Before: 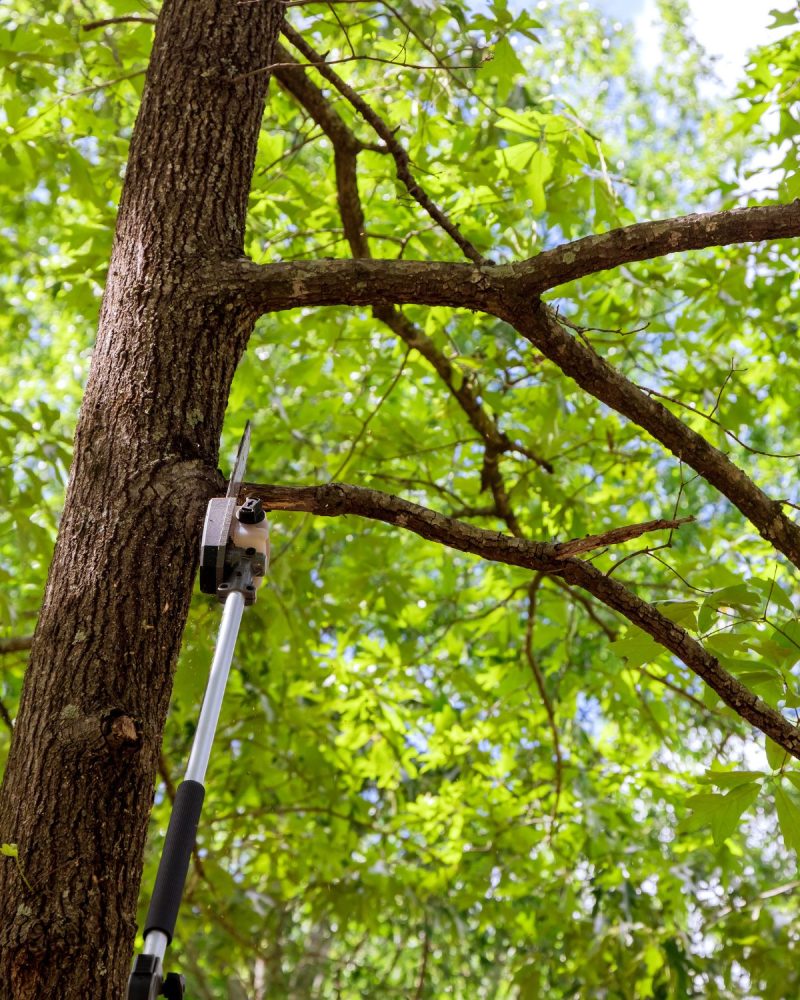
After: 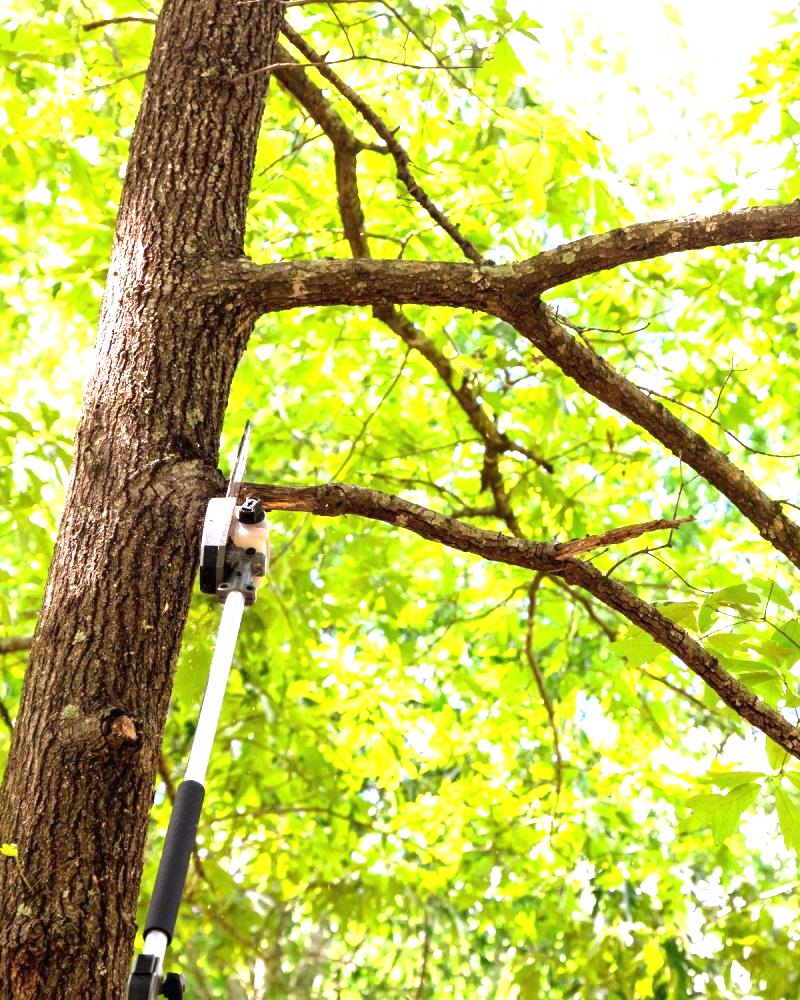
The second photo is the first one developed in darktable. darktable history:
exposure: black level correction 0, exposure 1.578 EV, compensate highlight preservation false
